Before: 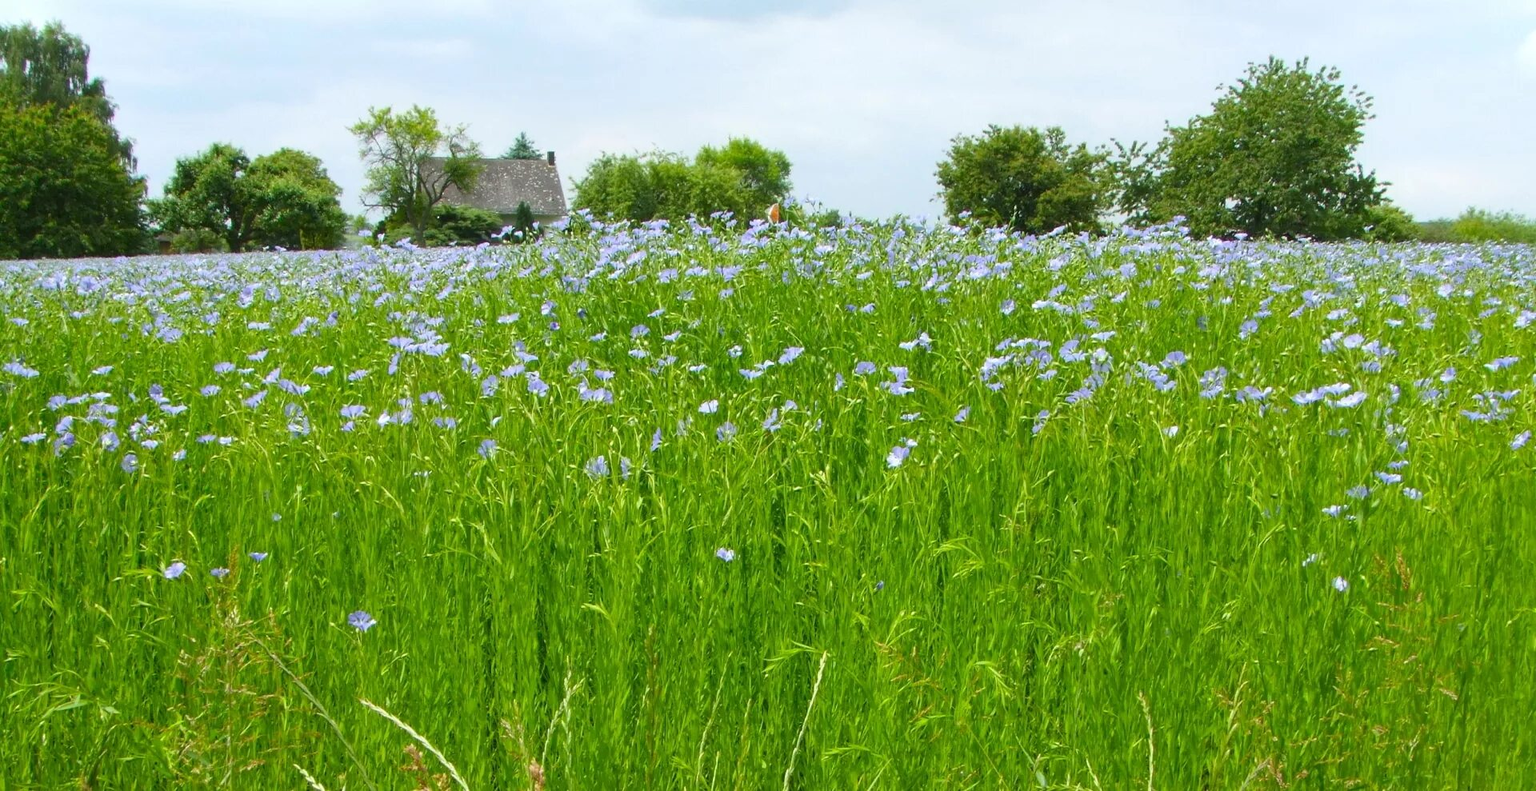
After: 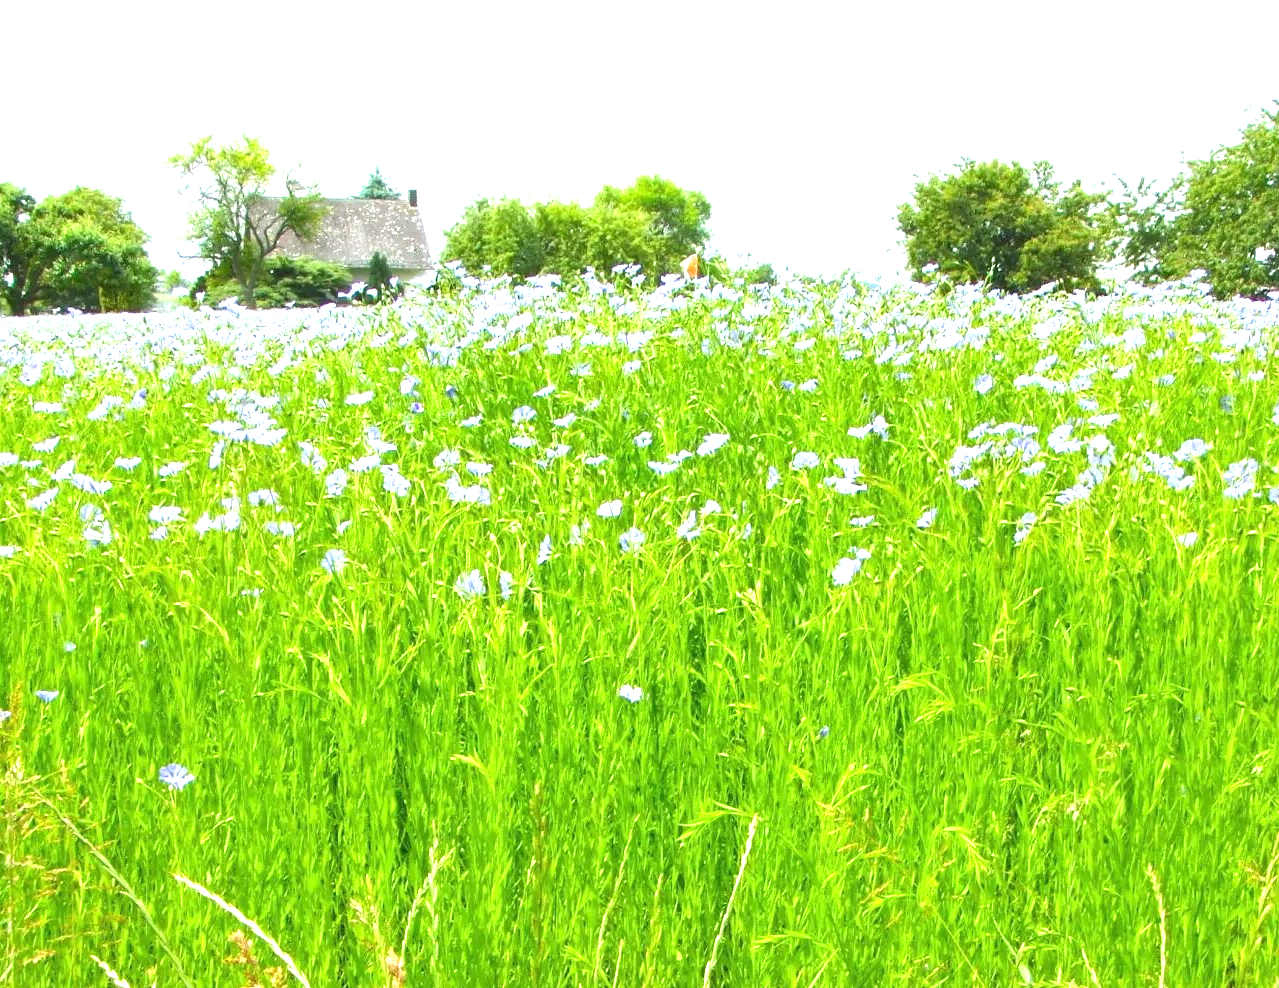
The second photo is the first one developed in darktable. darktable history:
exposure: black level correction 0, exposure 1.45 EV, compensate exposure bias true, compensate highlight preservation false
crop and rotate: left 14.385%, right 18.948%
